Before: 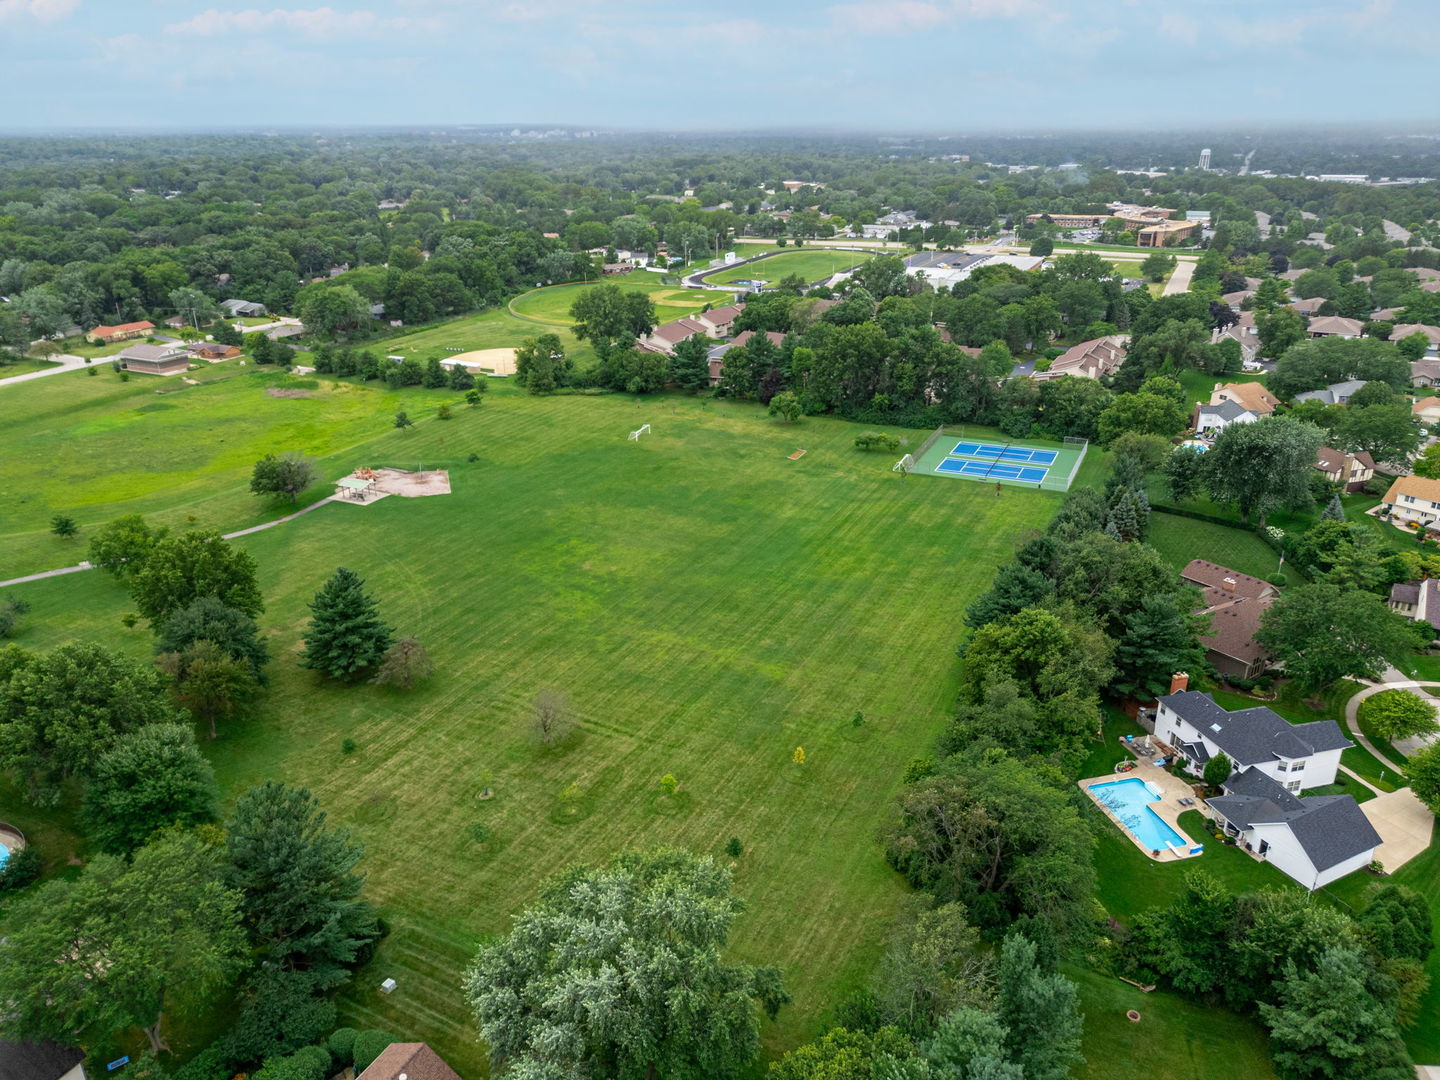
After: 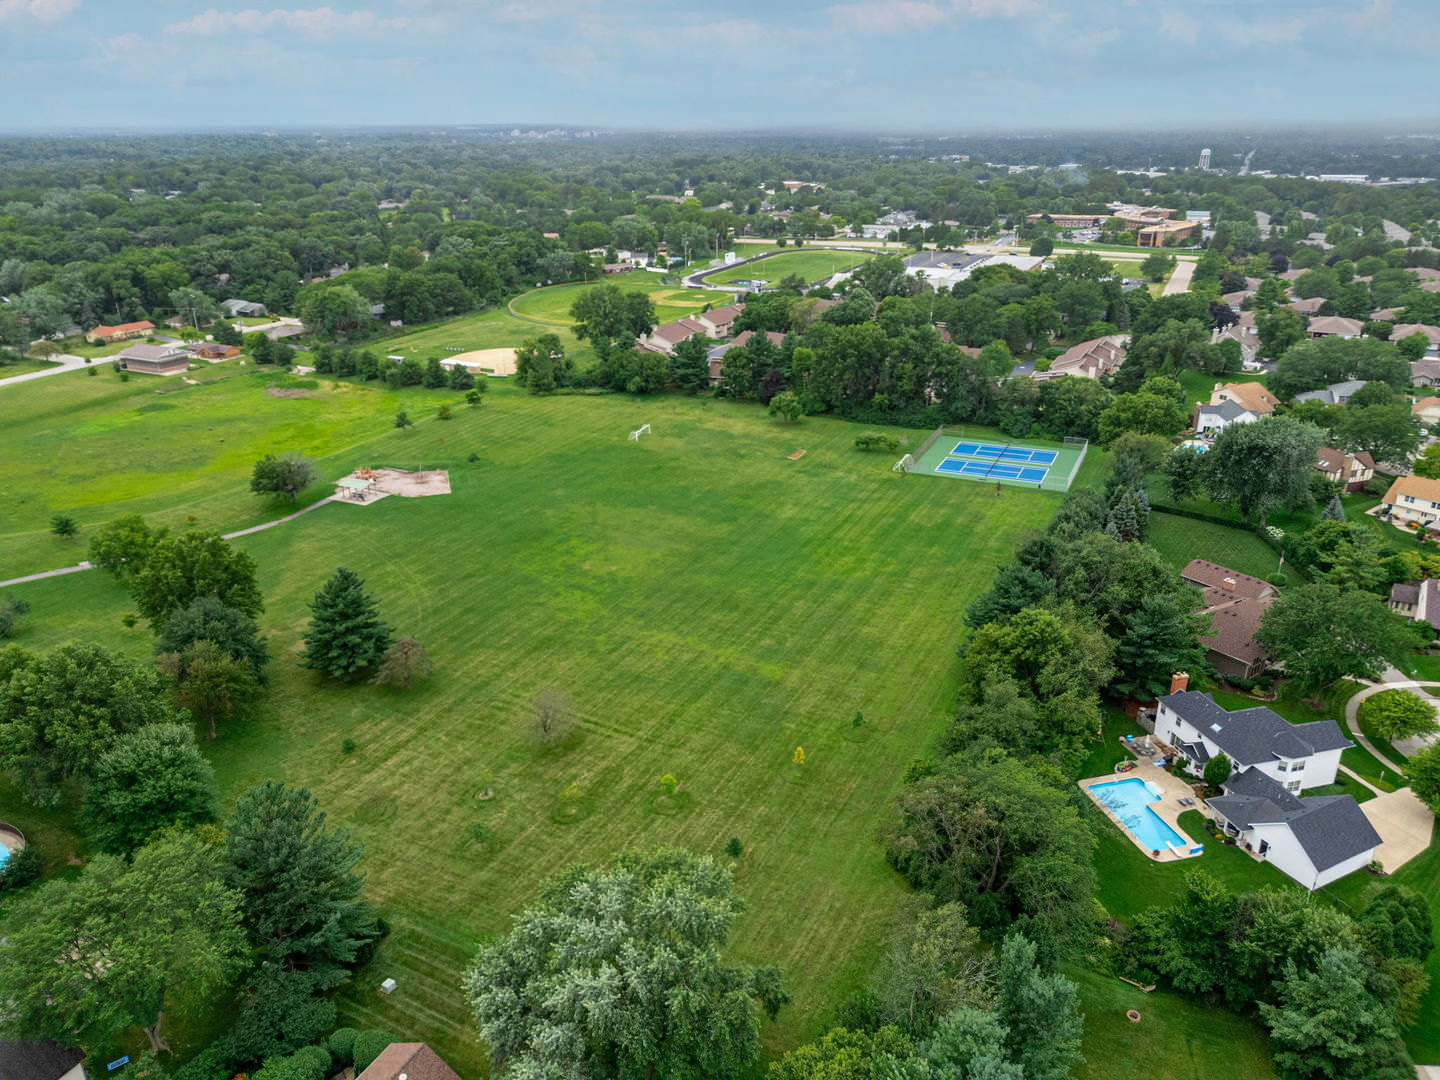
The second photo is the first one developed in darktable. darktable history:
shadows and highlights: shadows 43.6, white point adjustment -1.45, soften with gaussian
